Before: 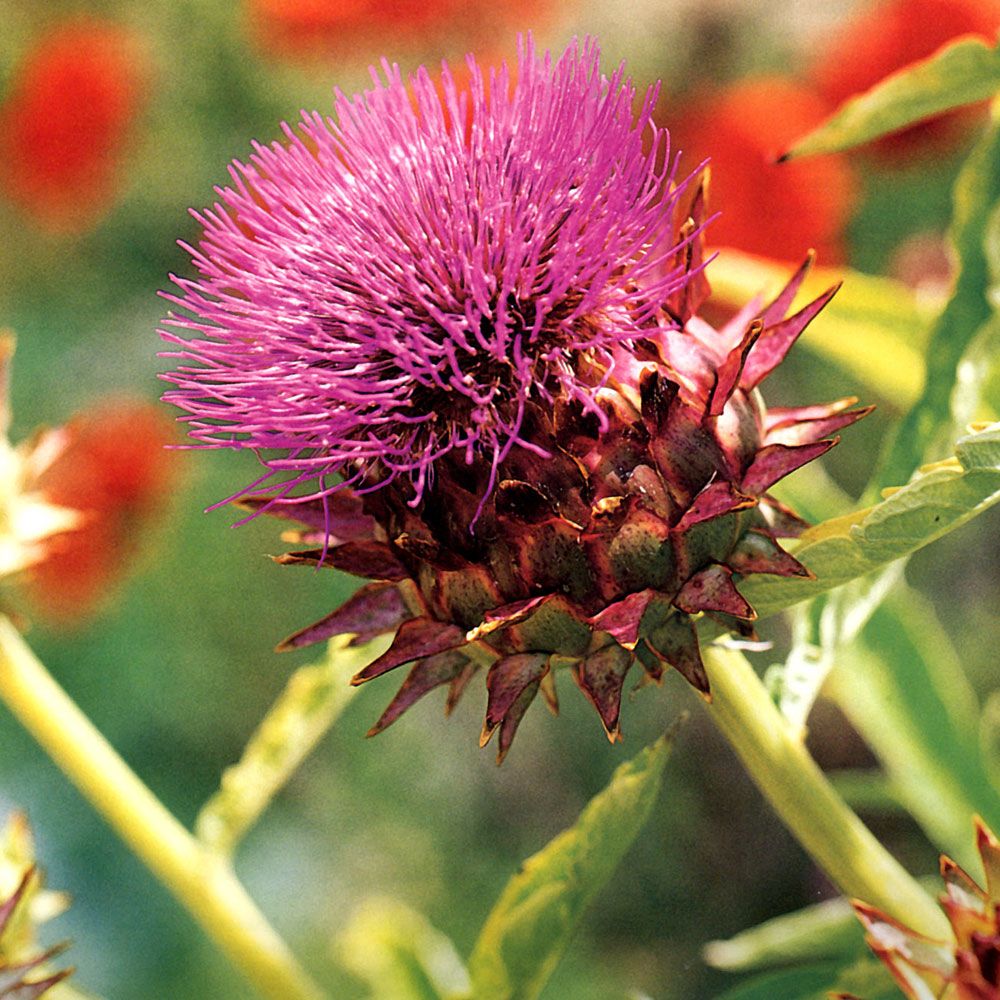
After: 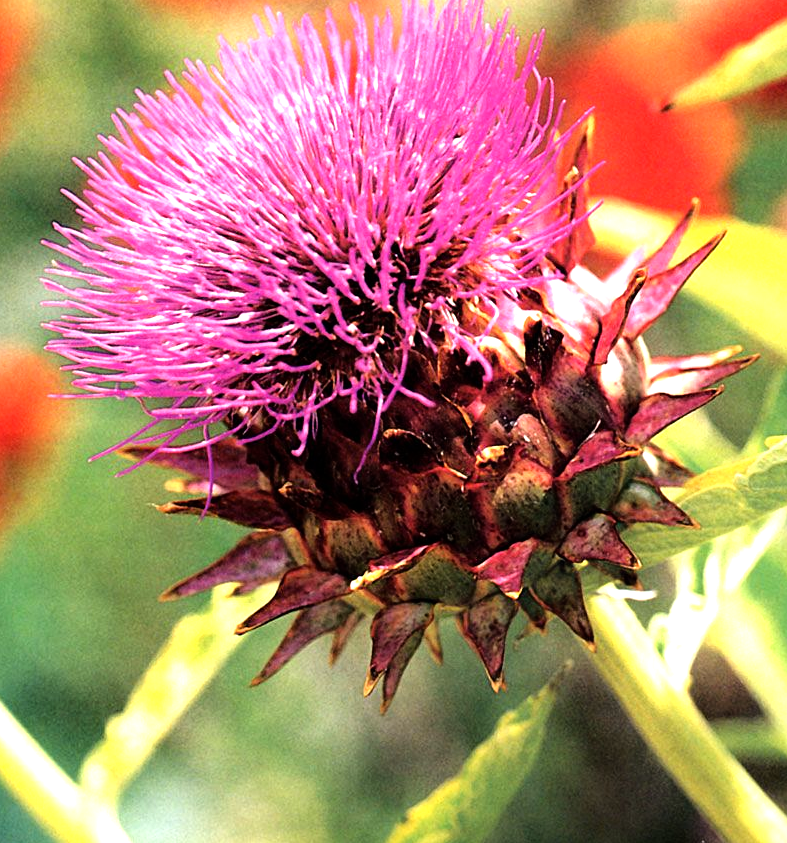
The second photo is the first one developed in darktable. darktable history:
crop: left 11.698%, top 5.117%, right 9.595%, bottom 10.524%
tone equalizer: -8 EV -1.05 EV, -7 EV -1 EV, -6 EV -0.899 EV, -5 EV -0.564 EV, -3 EV 0.604 EV, -2 EV 0.872 EV, -1 EV 1.01 EV, +0 EV 1.06 EV, mask exposure compensation -0.487 EV
